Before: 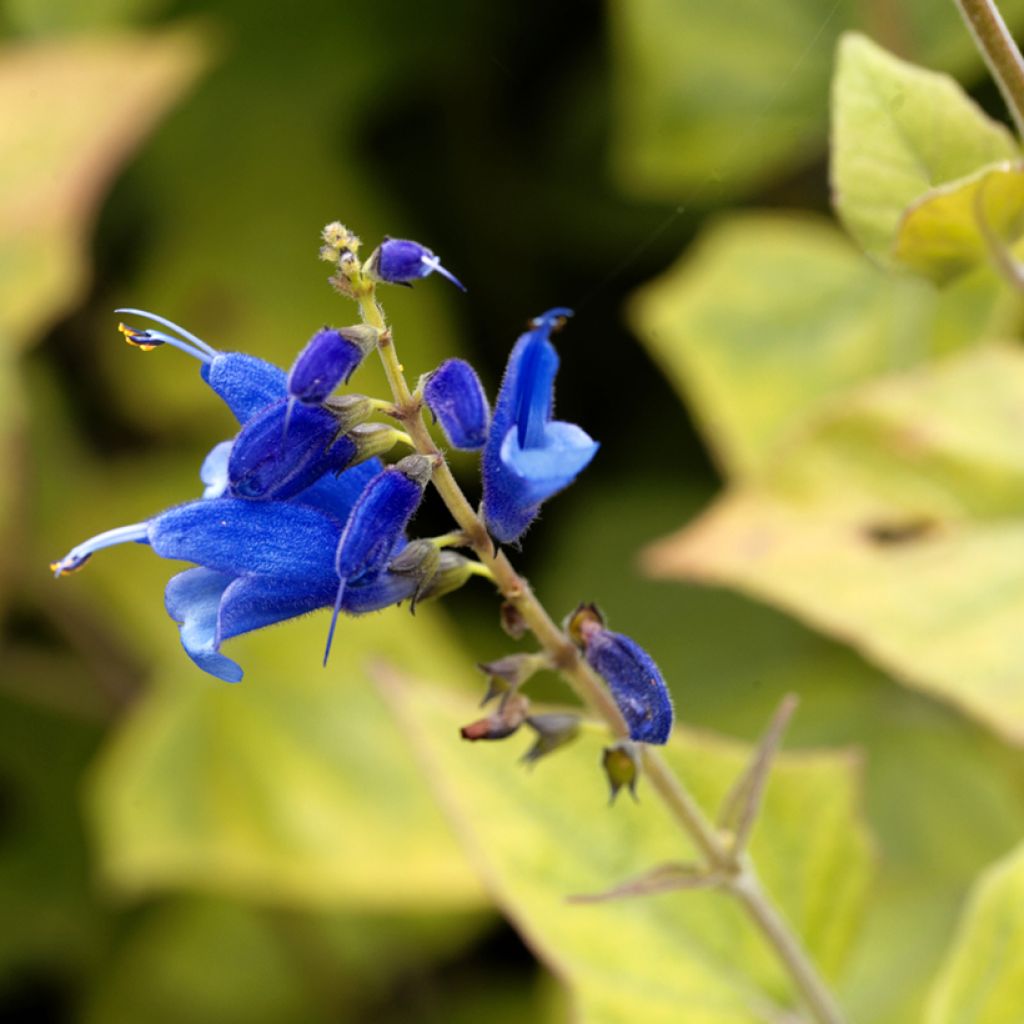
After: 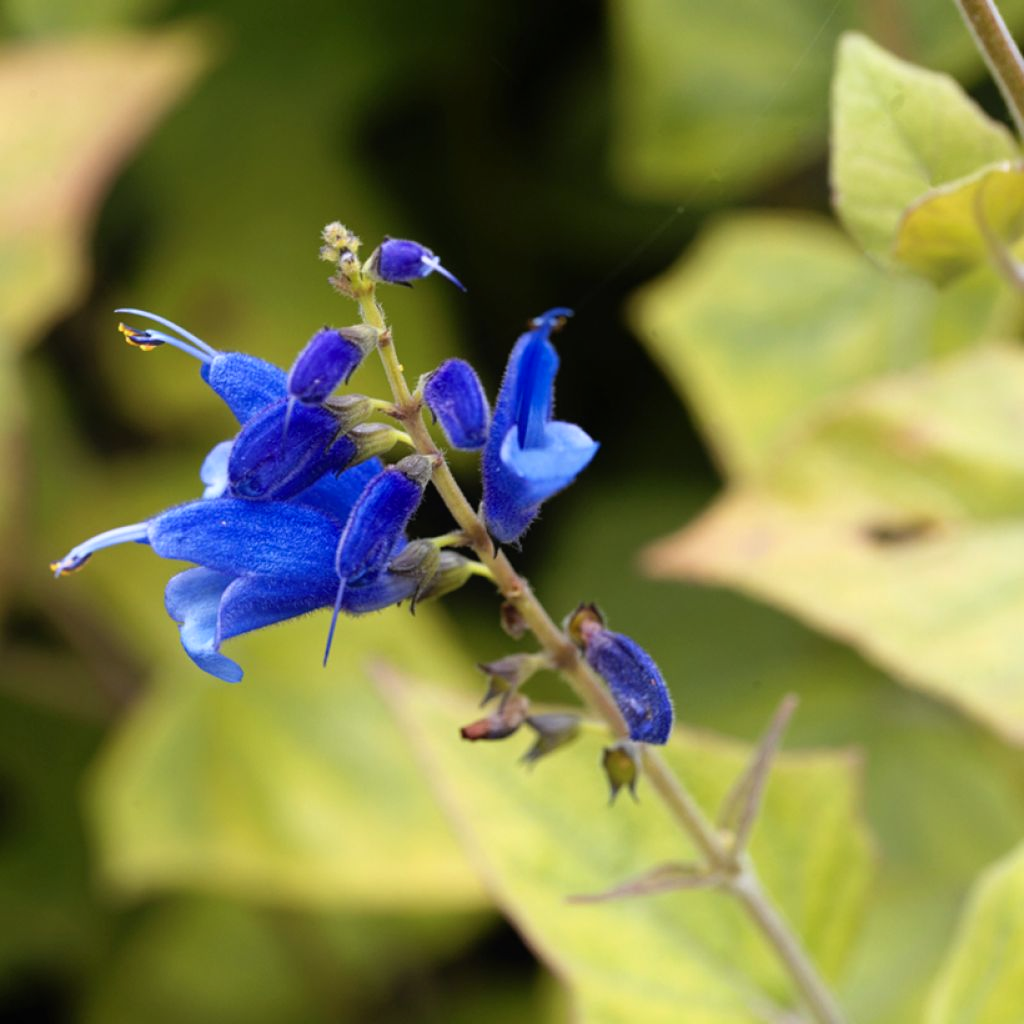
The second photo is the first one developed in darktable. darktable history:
color calibration: illuminant as shot in camera, x 0.358, y 0.373, temperature 4628.91 K, saturation algorithm version 1 (2020)
contrast equalizer: y [[0.536, 0.565, 0.581, 0.516, 0.52, 0.491], [0.5 ×6], [0.5 ×6], [0 ×6], [0 ×6]], mix -0.286
